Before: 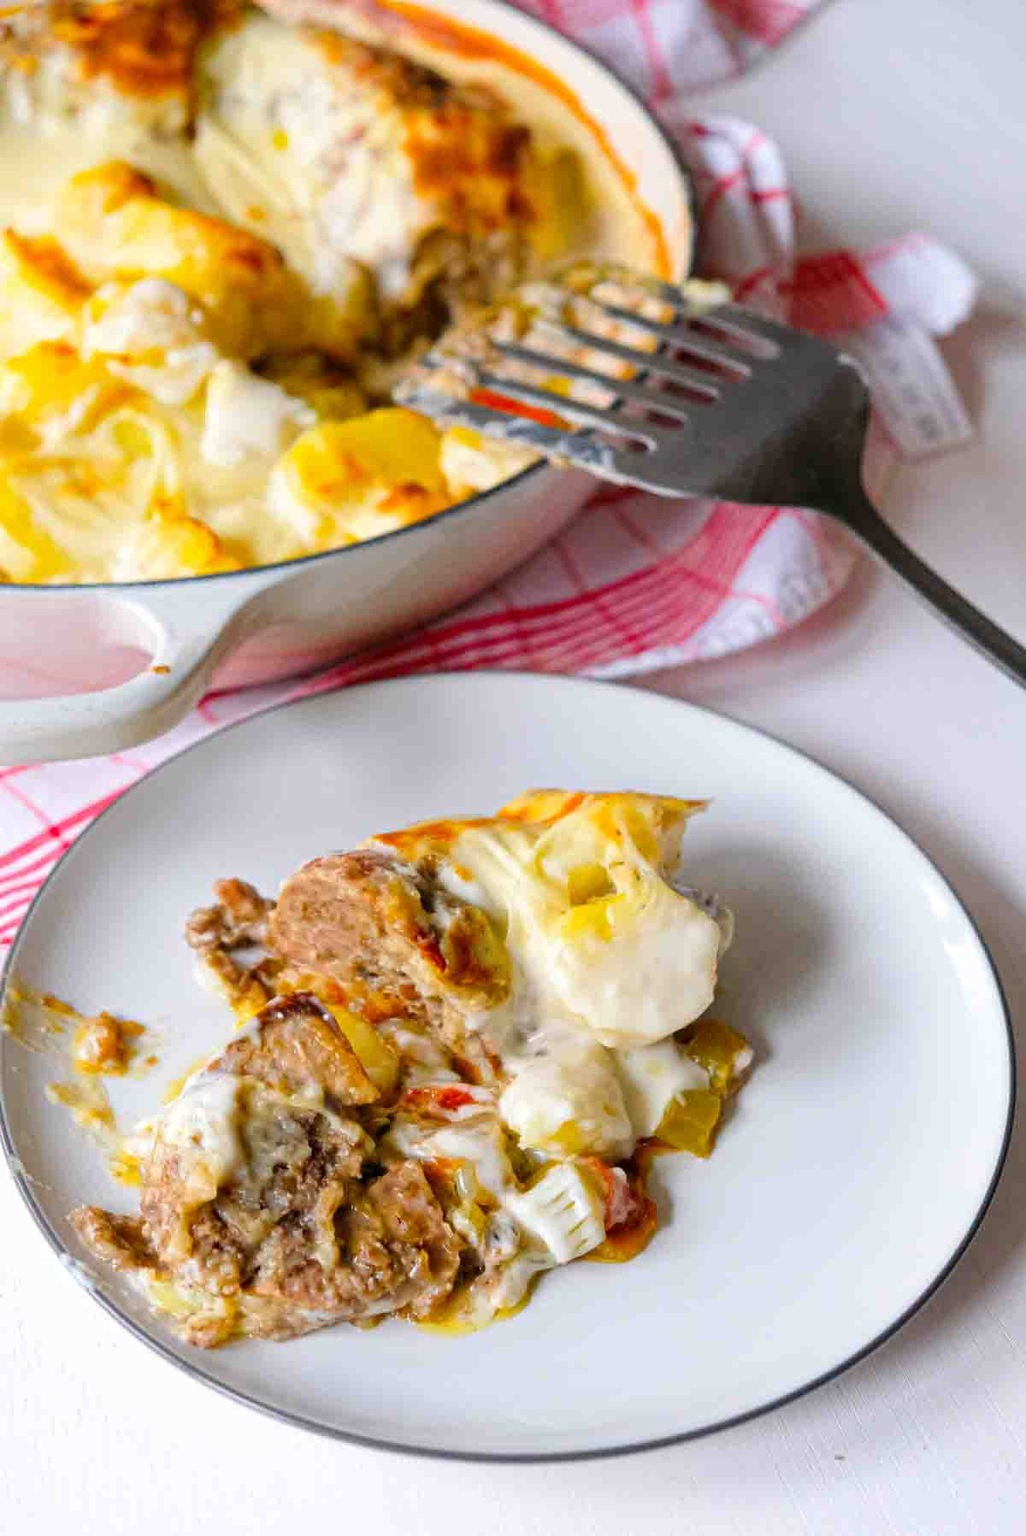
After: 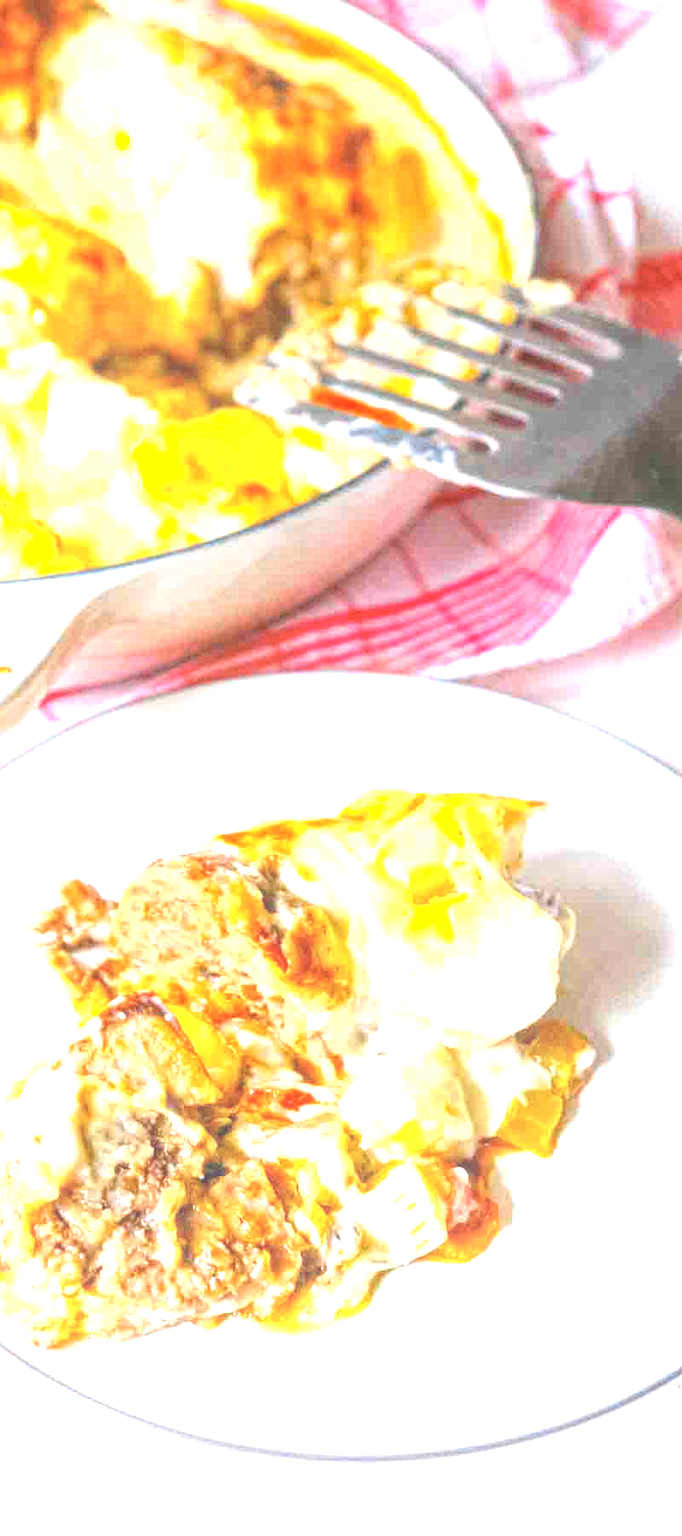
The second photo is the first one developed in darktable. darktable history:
local contrast: highlights 73%, shadows 15%, midtone range 0.197
exposure: black level correction 0, exposure 1.388 EV, compensate exposure bias true, compensate highlight preservation false
crop: left 15.419%, right 17.914%
